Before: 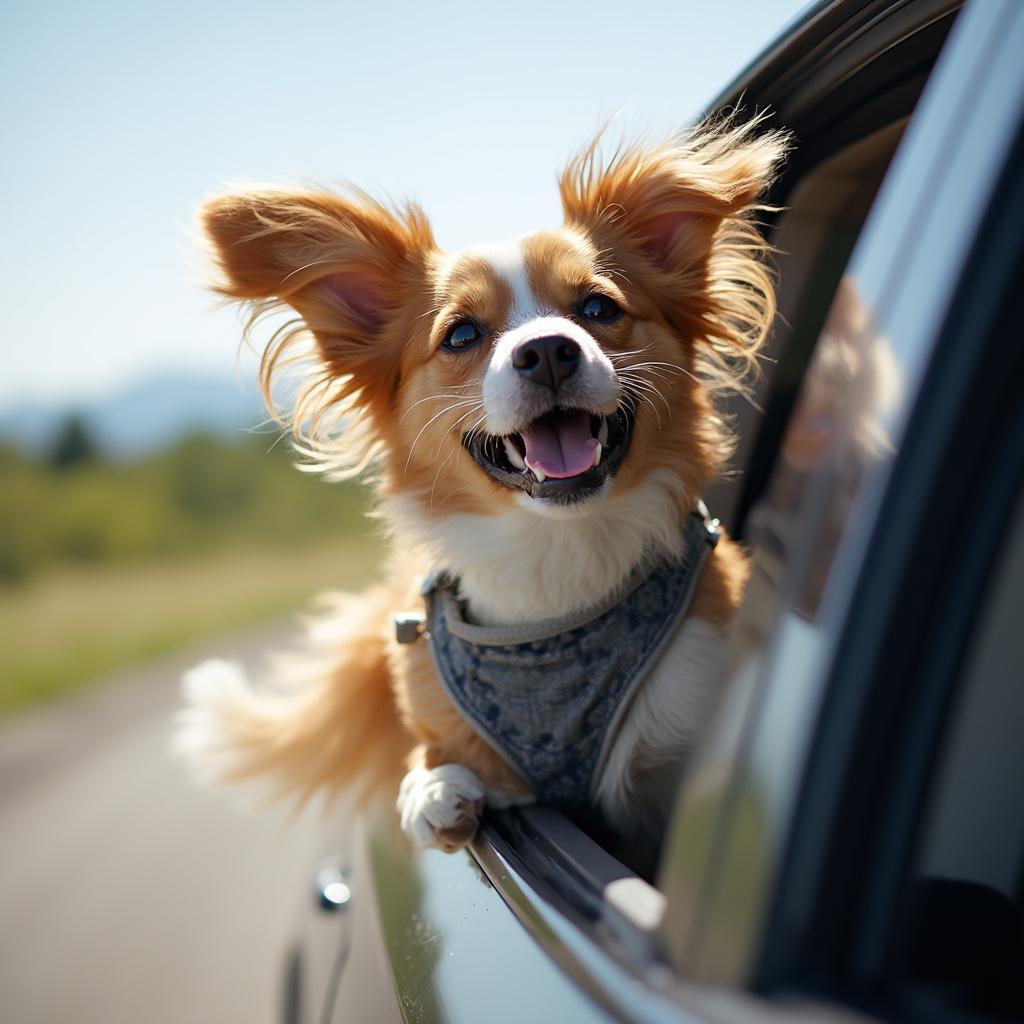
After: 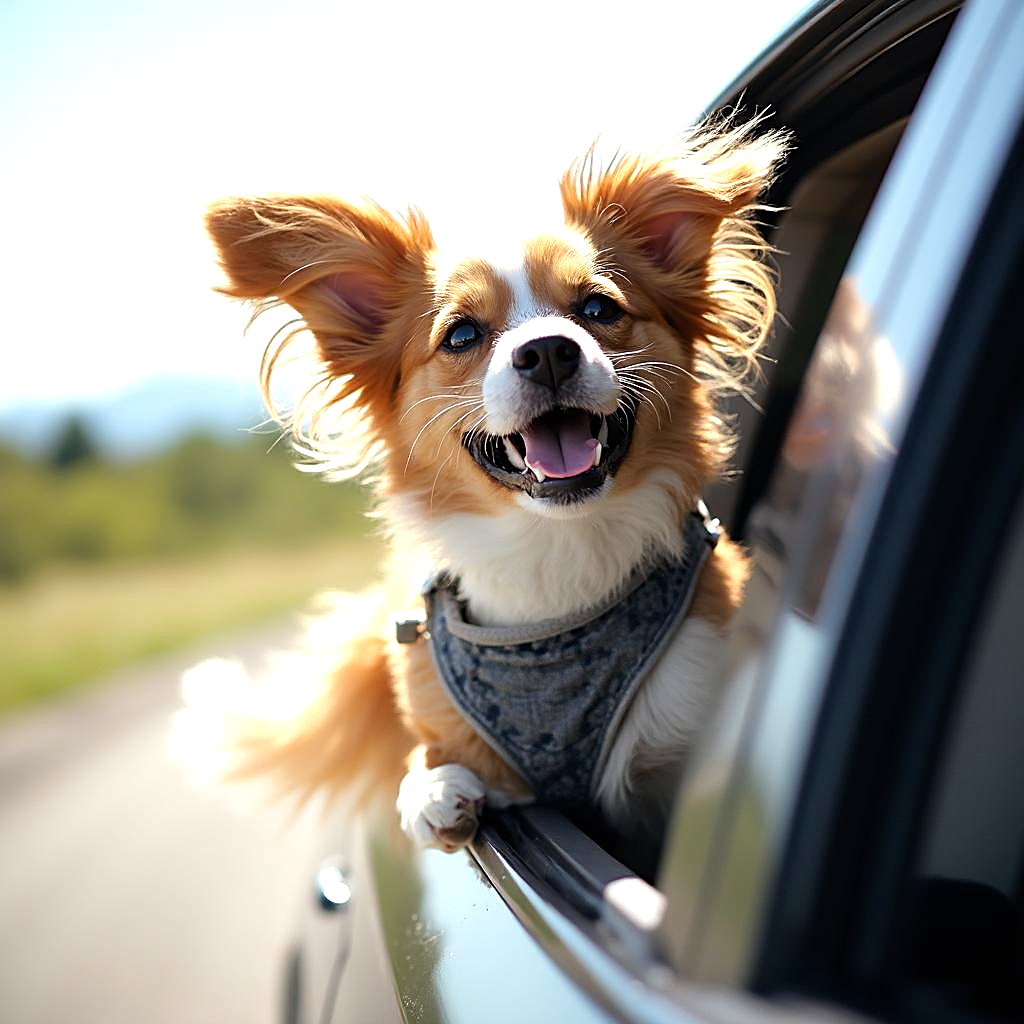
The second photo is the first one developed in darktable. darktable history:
sharpen: amount 0.556
tone equalizer: -8 EV -0.78 EV, -7 EV -0.675 EV, -6 EV -0.578 EV, -5 EV -0.422 EV, -3 EV 0.389 EV, -2 EV 0.6 EV, -1 EV 0.675 EV, +0 EV 0.723 EV
